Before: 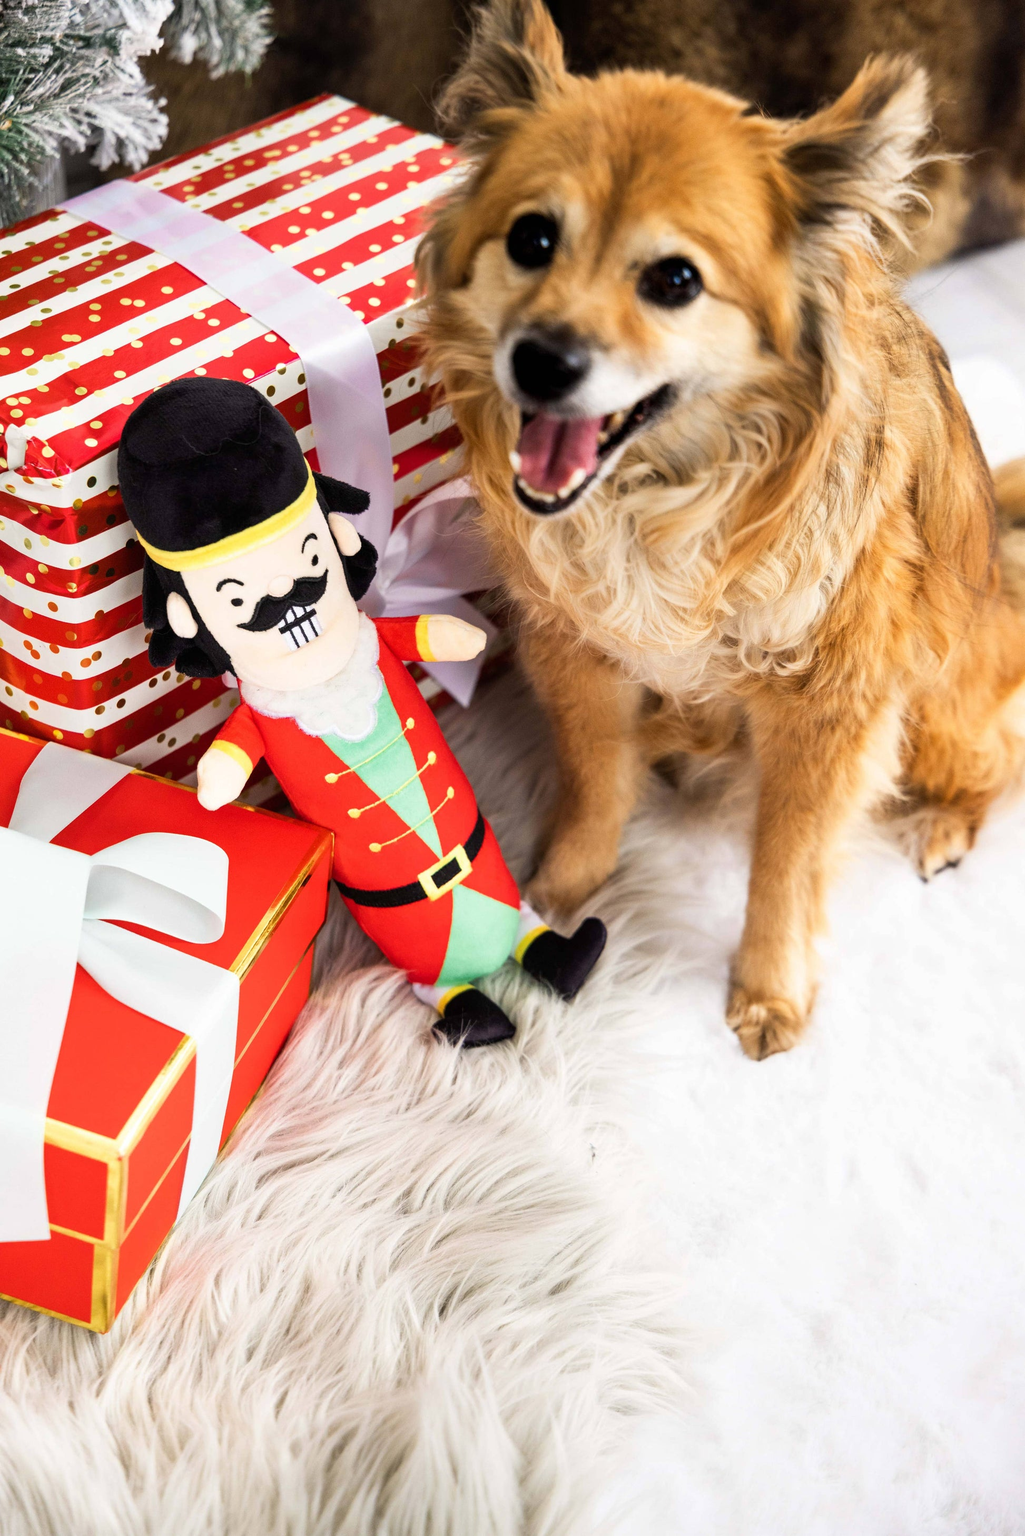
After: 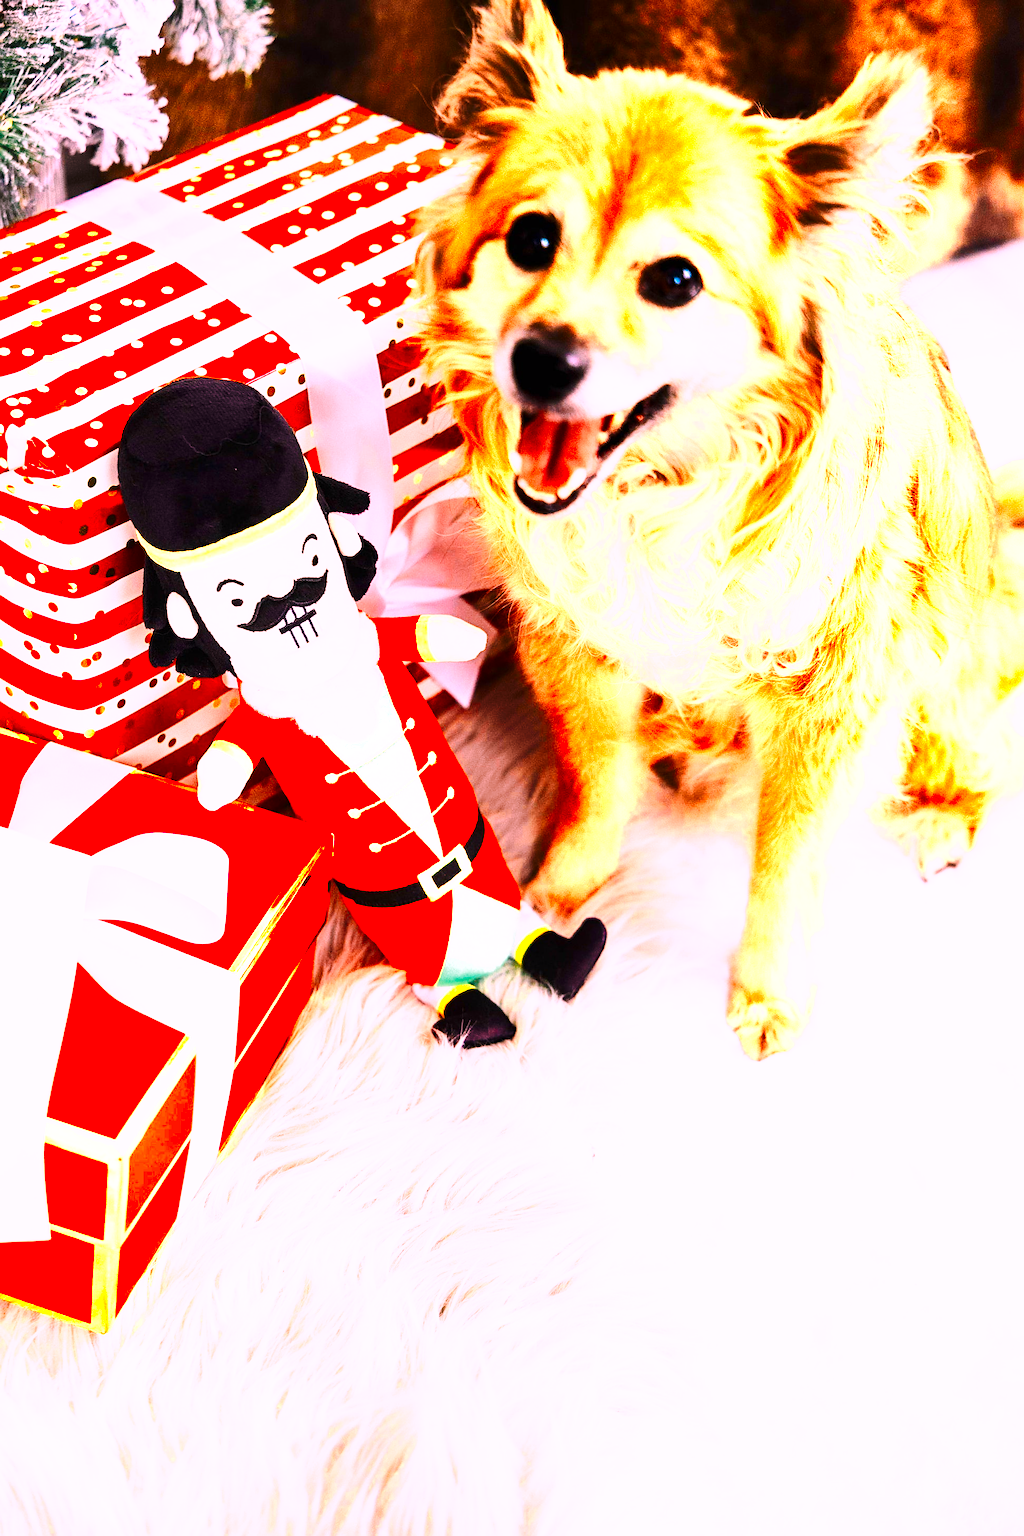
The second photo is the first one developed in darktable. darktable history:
color correction: highlights a* 19.12, highlights b* -11.93, saturation 1.66
sharpen: on, module defaults
contrast brightness saturation: contrast 0.234, brightness 0.105, saturation 0.289
color zones: curves: ch0 [(0.018, 0.548) (0.197, 0.654) (0.425, 0.447) (0.605, 0.658) (0.732, 0.579)]; ch1 [(0.105, 0.531) (0.224, 0.531) (0.386, 0.39) (0.618, 0.456) (0.732, 0.456) (0.956, 0.421)]; ch2 [(0.039, 0.583) (0.215, 0.465) (0.399, 0.544) (0.465, 0.548) (0.614, 0.447) (0.724, 0.43) (0.882, 0.623) (0.956, 0.632)]
base curve: curves: ch0 [(0, 0) (0.036, 0.037) (0.121, 0.228) (0.46, 0.76) (0.859, 0.983) (1, 1)], preserve colors none
